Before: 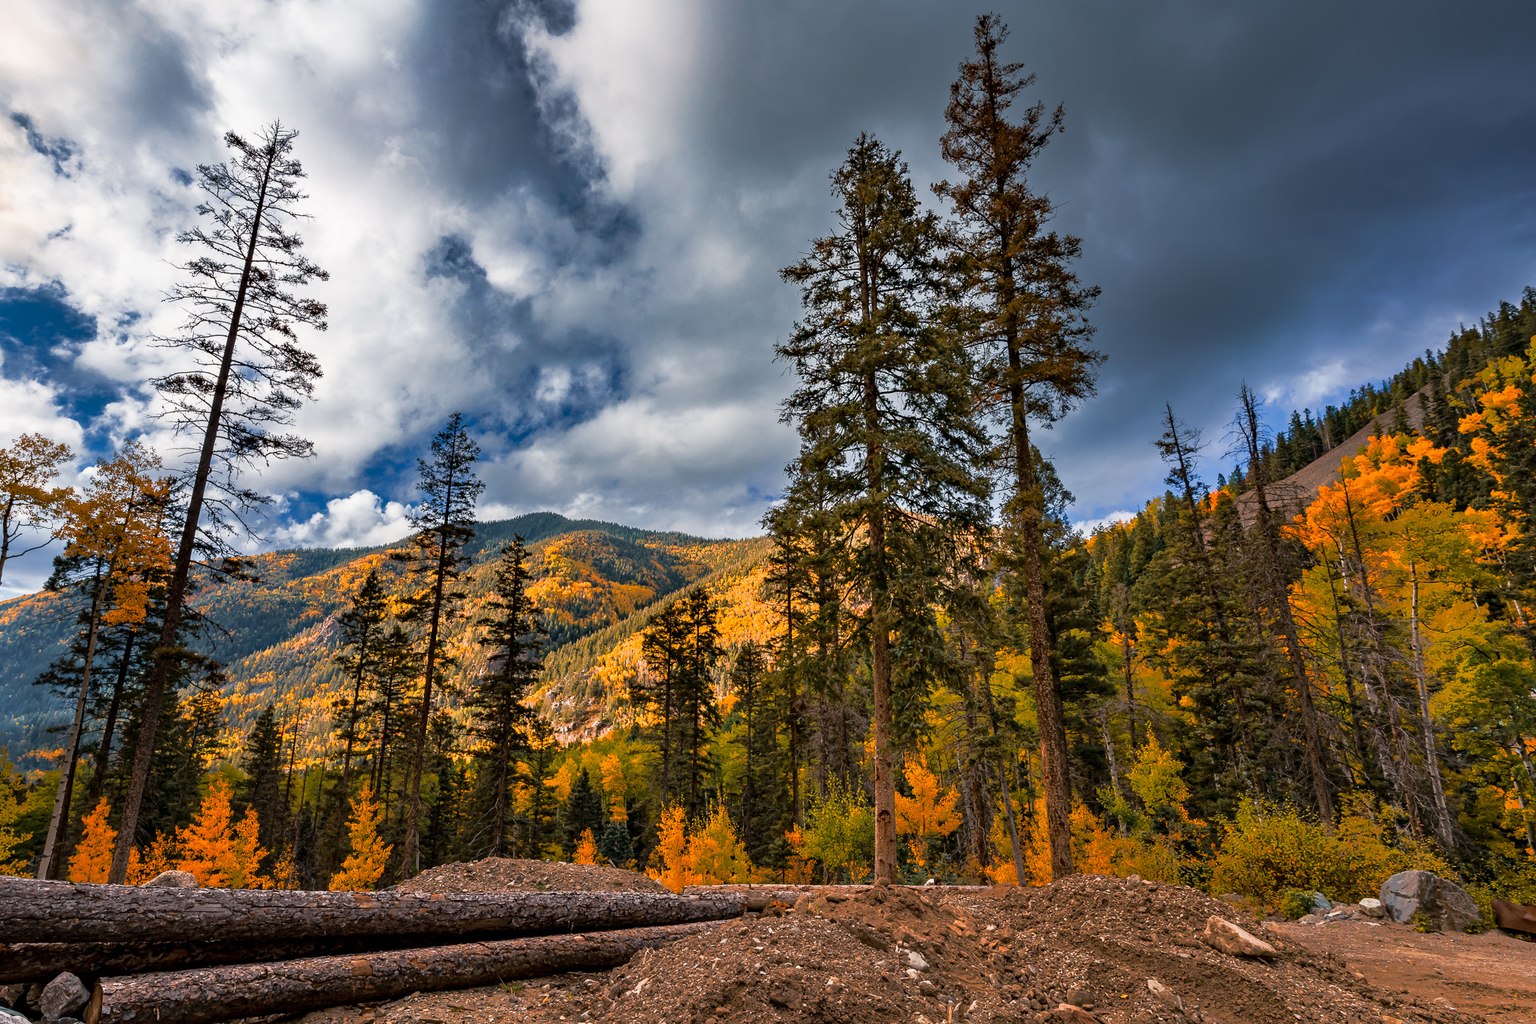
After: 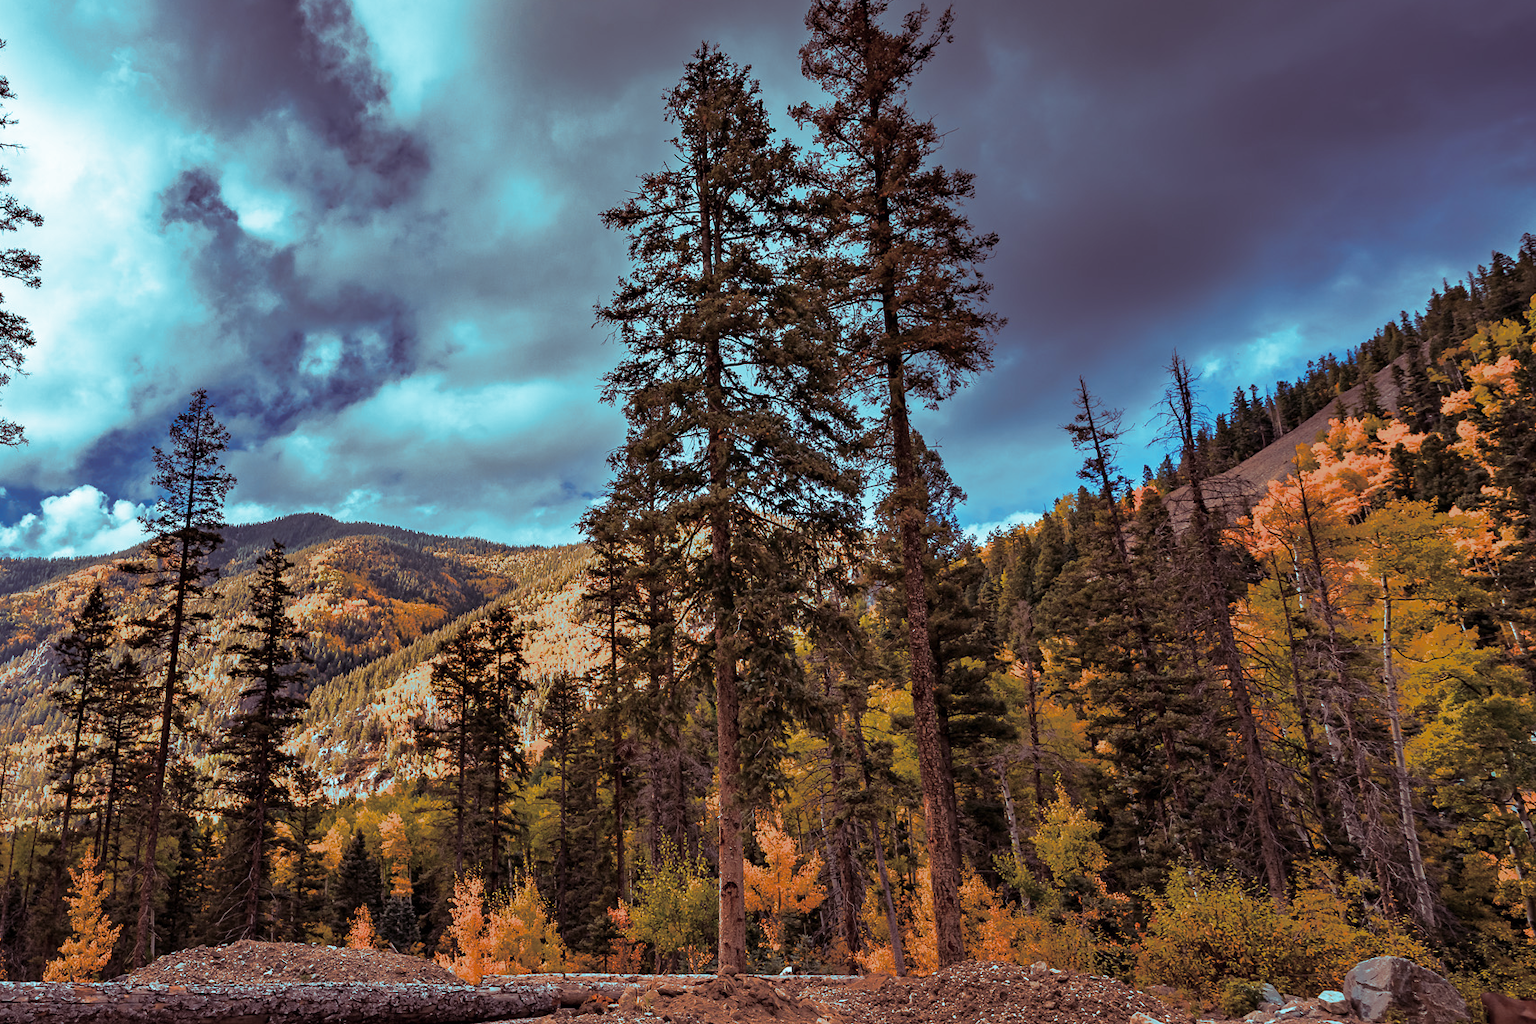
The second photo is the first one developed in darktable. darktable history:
split-toning: shadows › hue 327.6°, highlights › hue 198°, highlights › saturation 0.55, balance -21.25, compress 0%
crop: left 19.159%, top 9.58%, bottom 9.58%
white balance: red 0.988, blue 1.017
